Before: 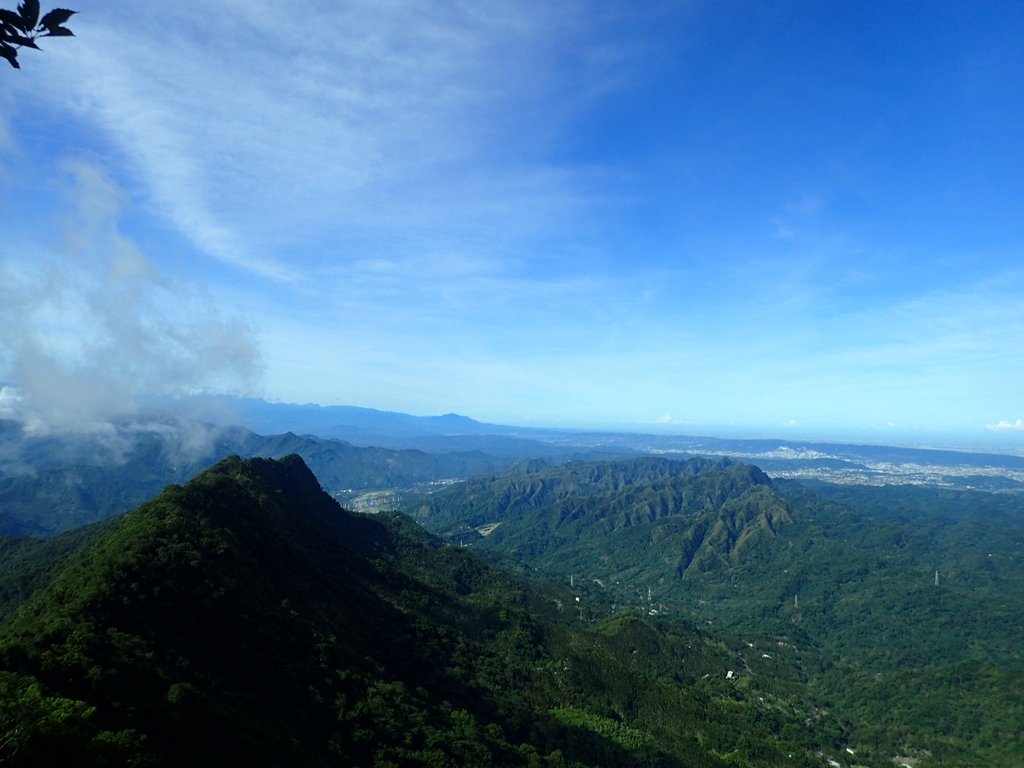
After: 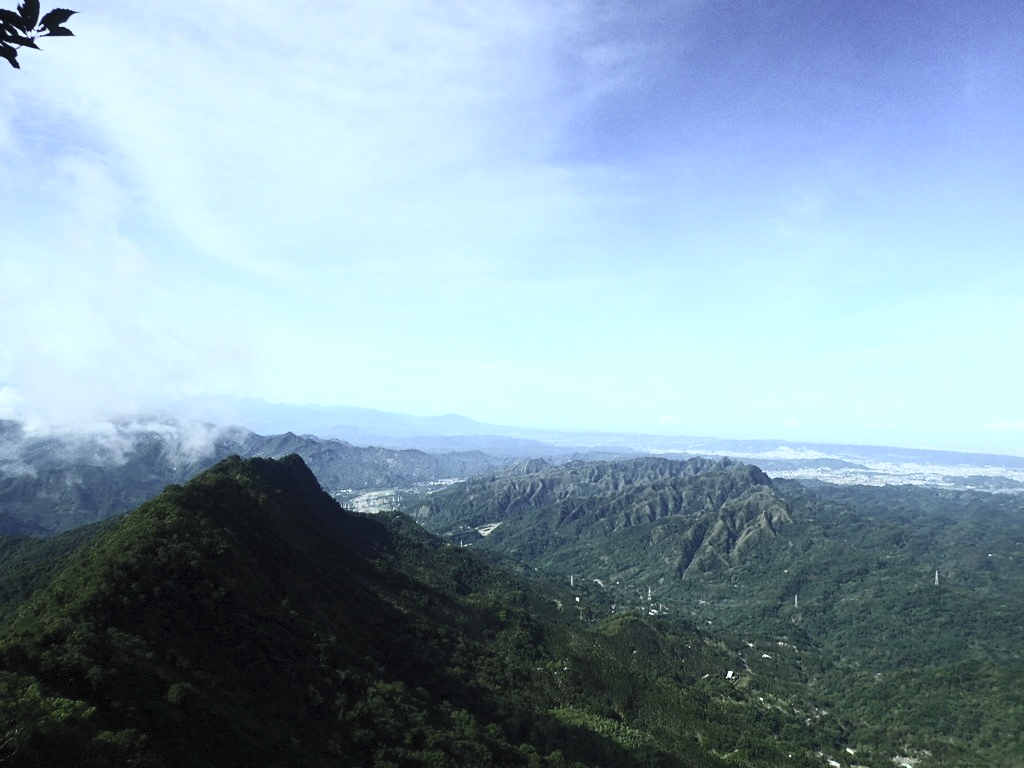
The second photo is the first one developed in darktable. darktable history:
contrast brightness saturation: contrast 0.55, brightness 0.567, saturation -0.341
